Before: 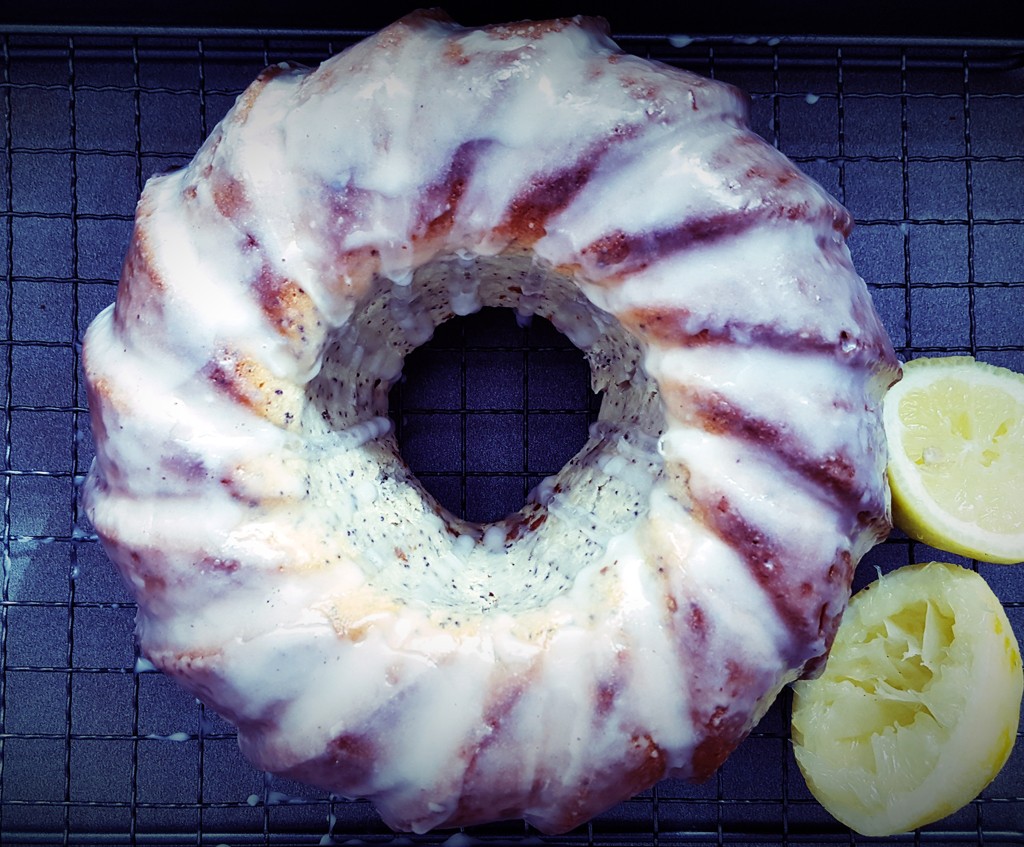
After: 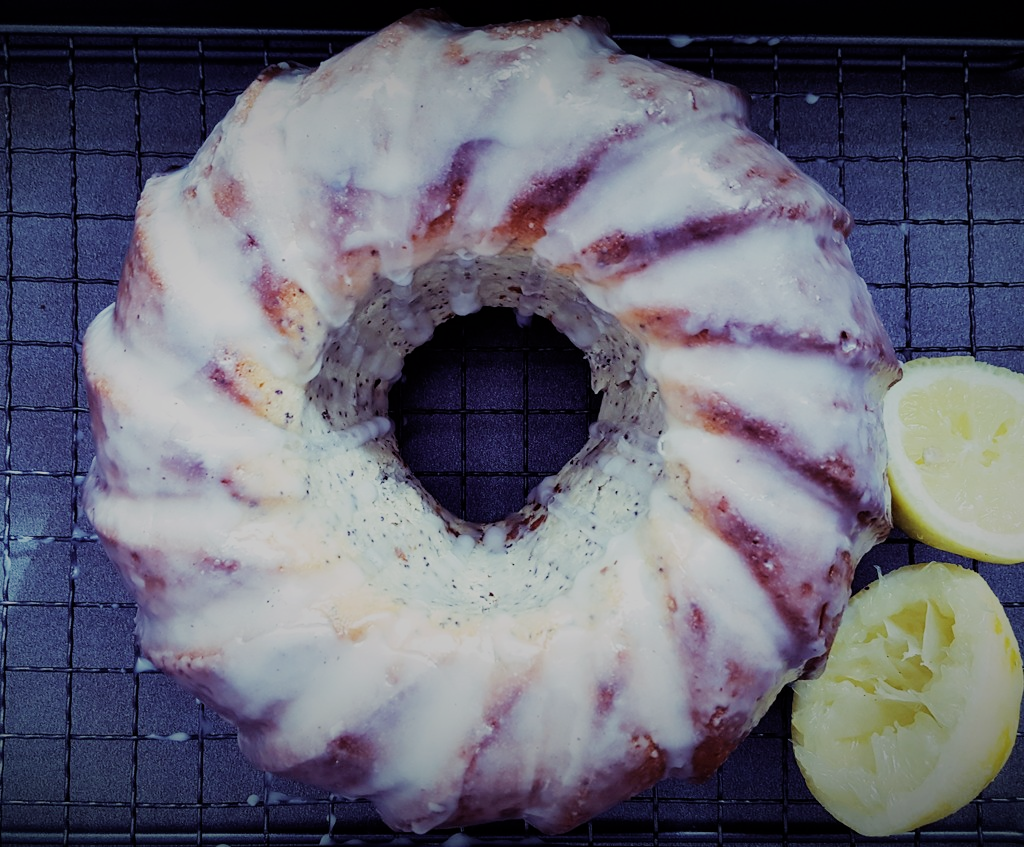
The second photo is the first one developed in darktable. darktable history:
color balance: contrast -15%
filmic rgb: black relative exposure -7.65 EV, white relative exposure 4.56 EV, hardness 3.61
